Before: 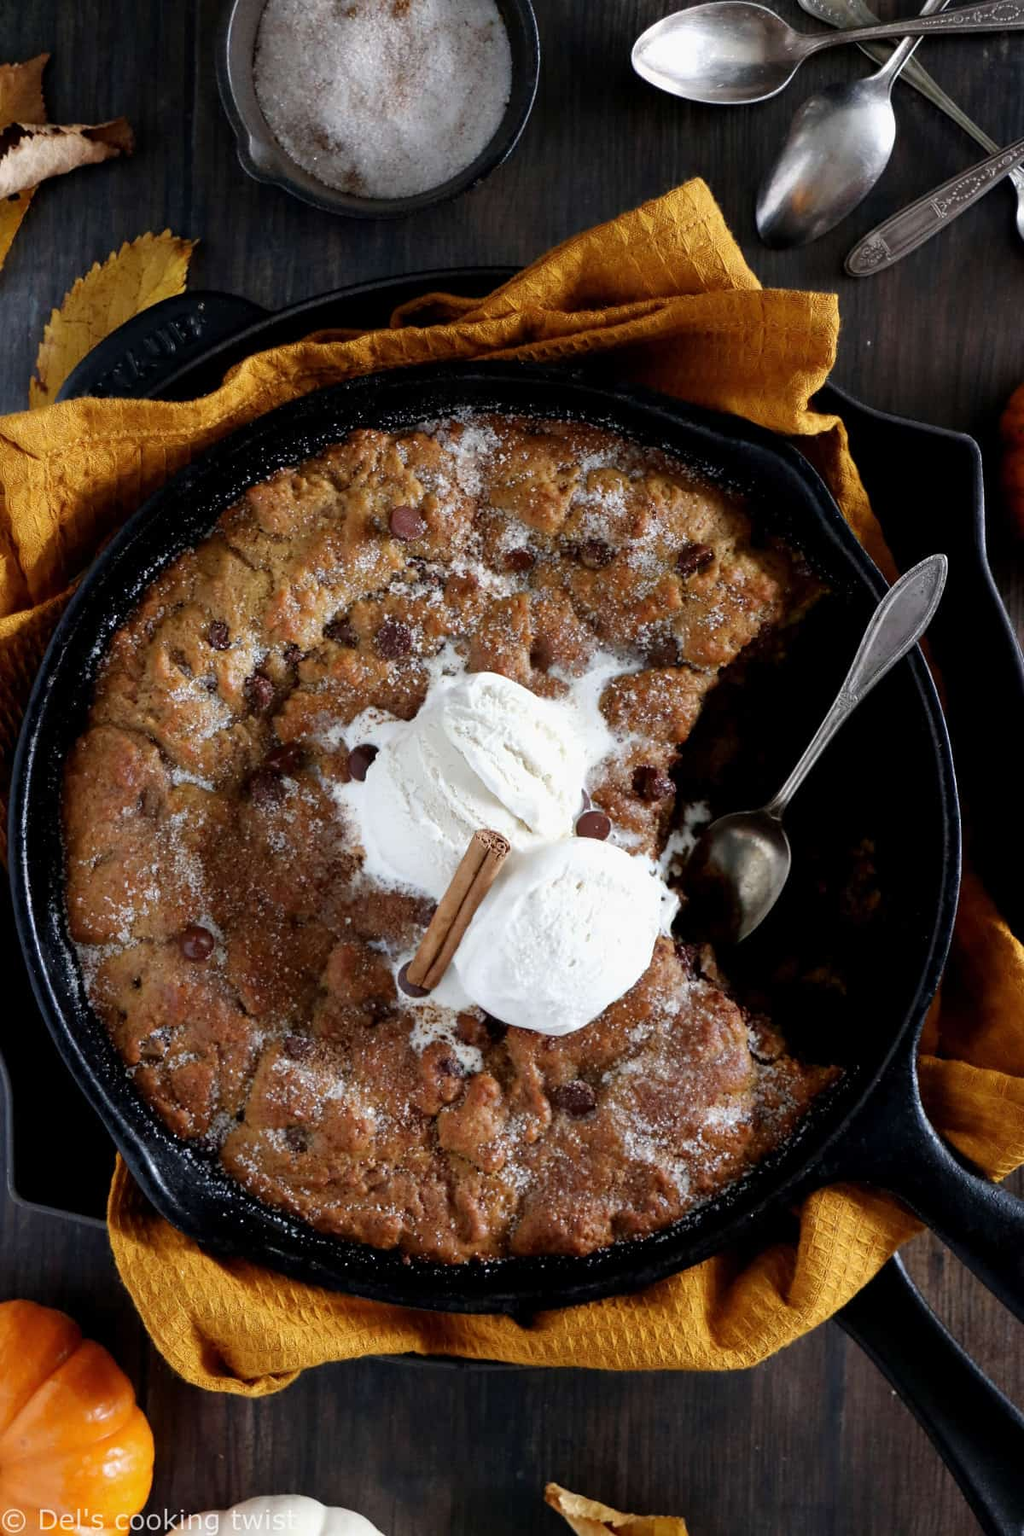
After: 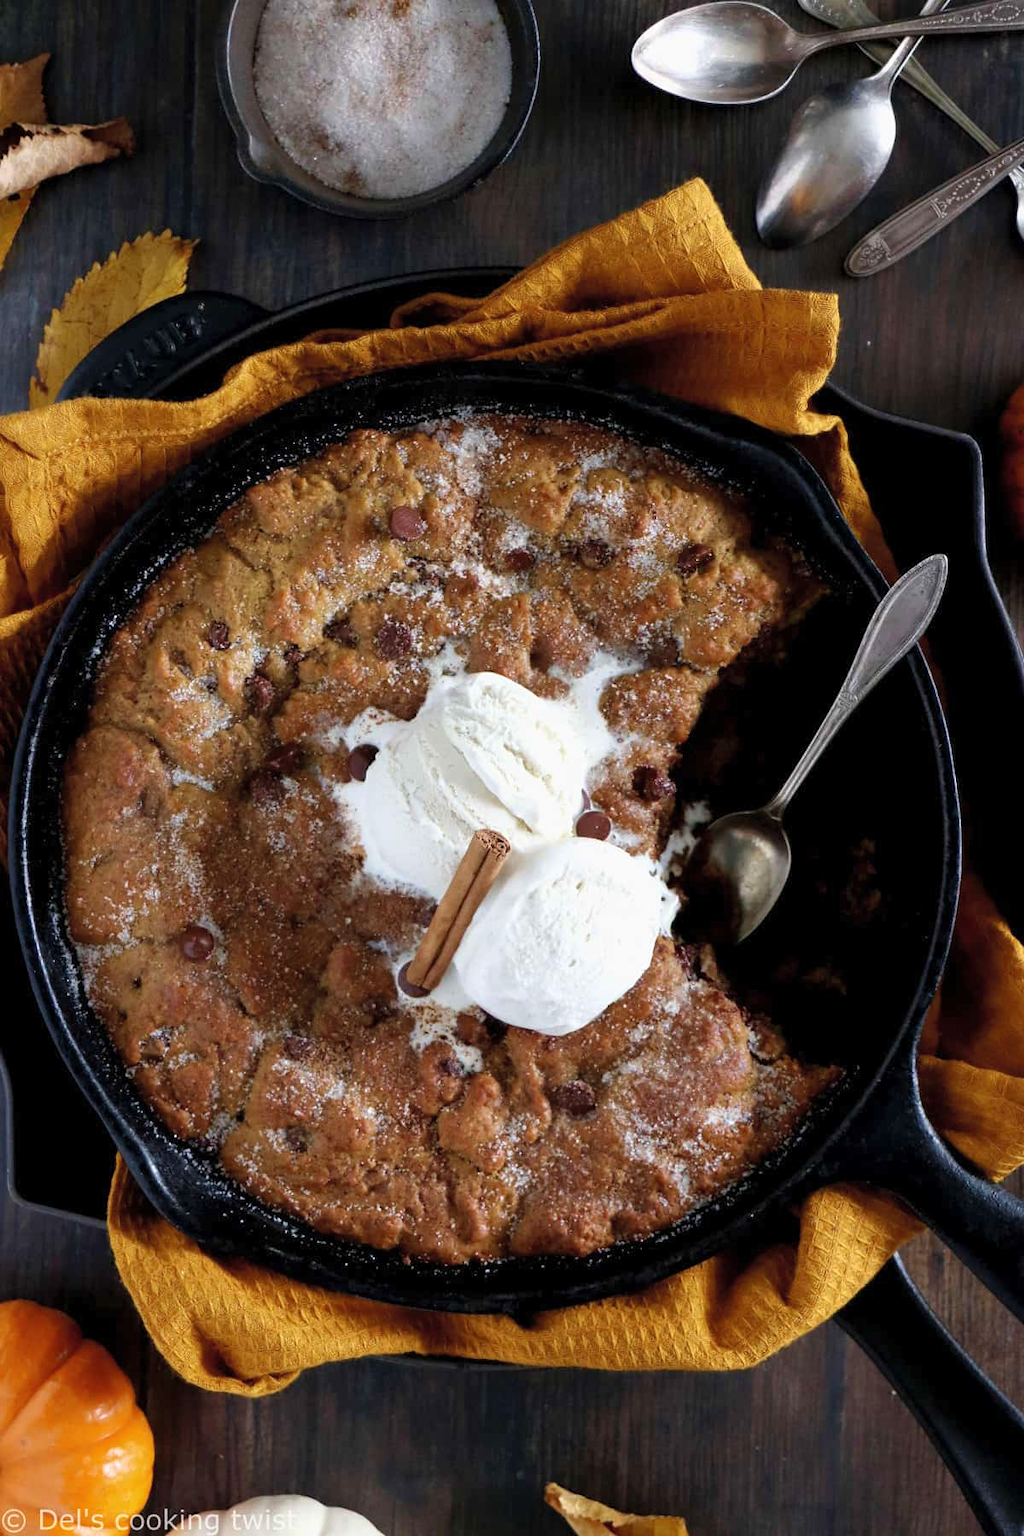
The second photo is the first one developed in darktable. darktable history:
velvia: on, module defaults
tone curve: curves: ch0 [(0, 0) (0.003, 0.005) (0.011, 0.019) (0.025, 0.04) (0.044, 0.064) (0.069, 0.095) (0.1, 0.129) (0.136, 0.169) (0.177, 0.207) (0.224, 0.247) (0.277, 0.298) (0.335, 0.354) (0.399, 0.416) (0.468, 0.478) (0.543, 0.553) (0.623, 0.634) (0.709, 0.709) (0.801, 0.817) (0.898, 0.912) (1, 1)], color space Lab, independent channels, preserve colors none
